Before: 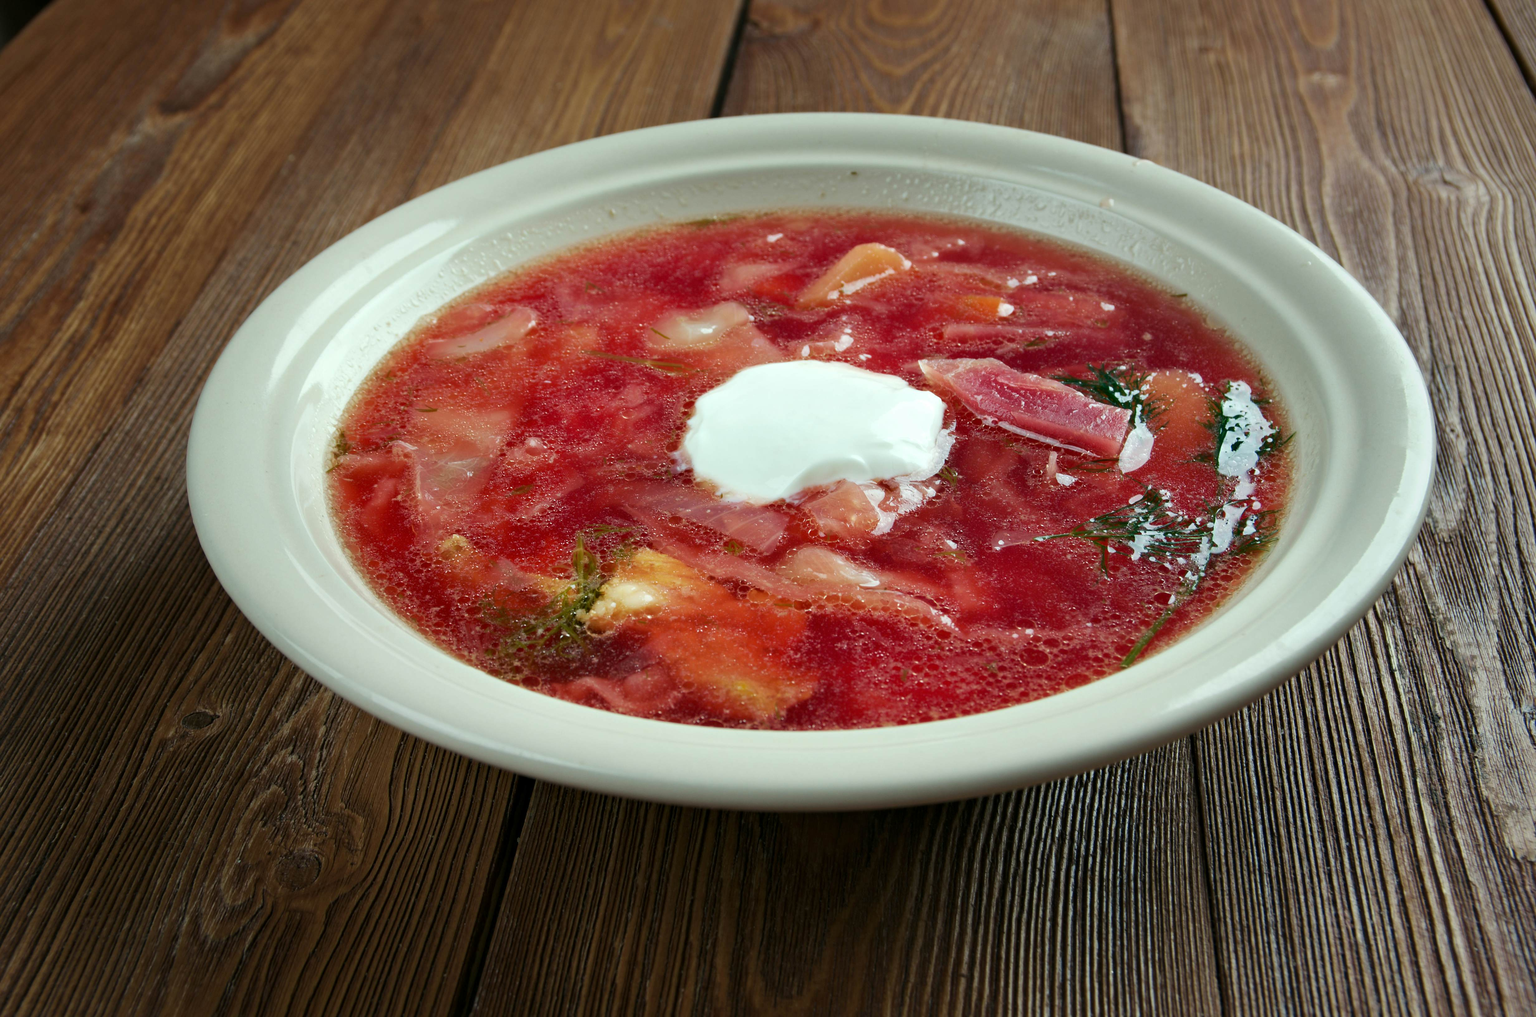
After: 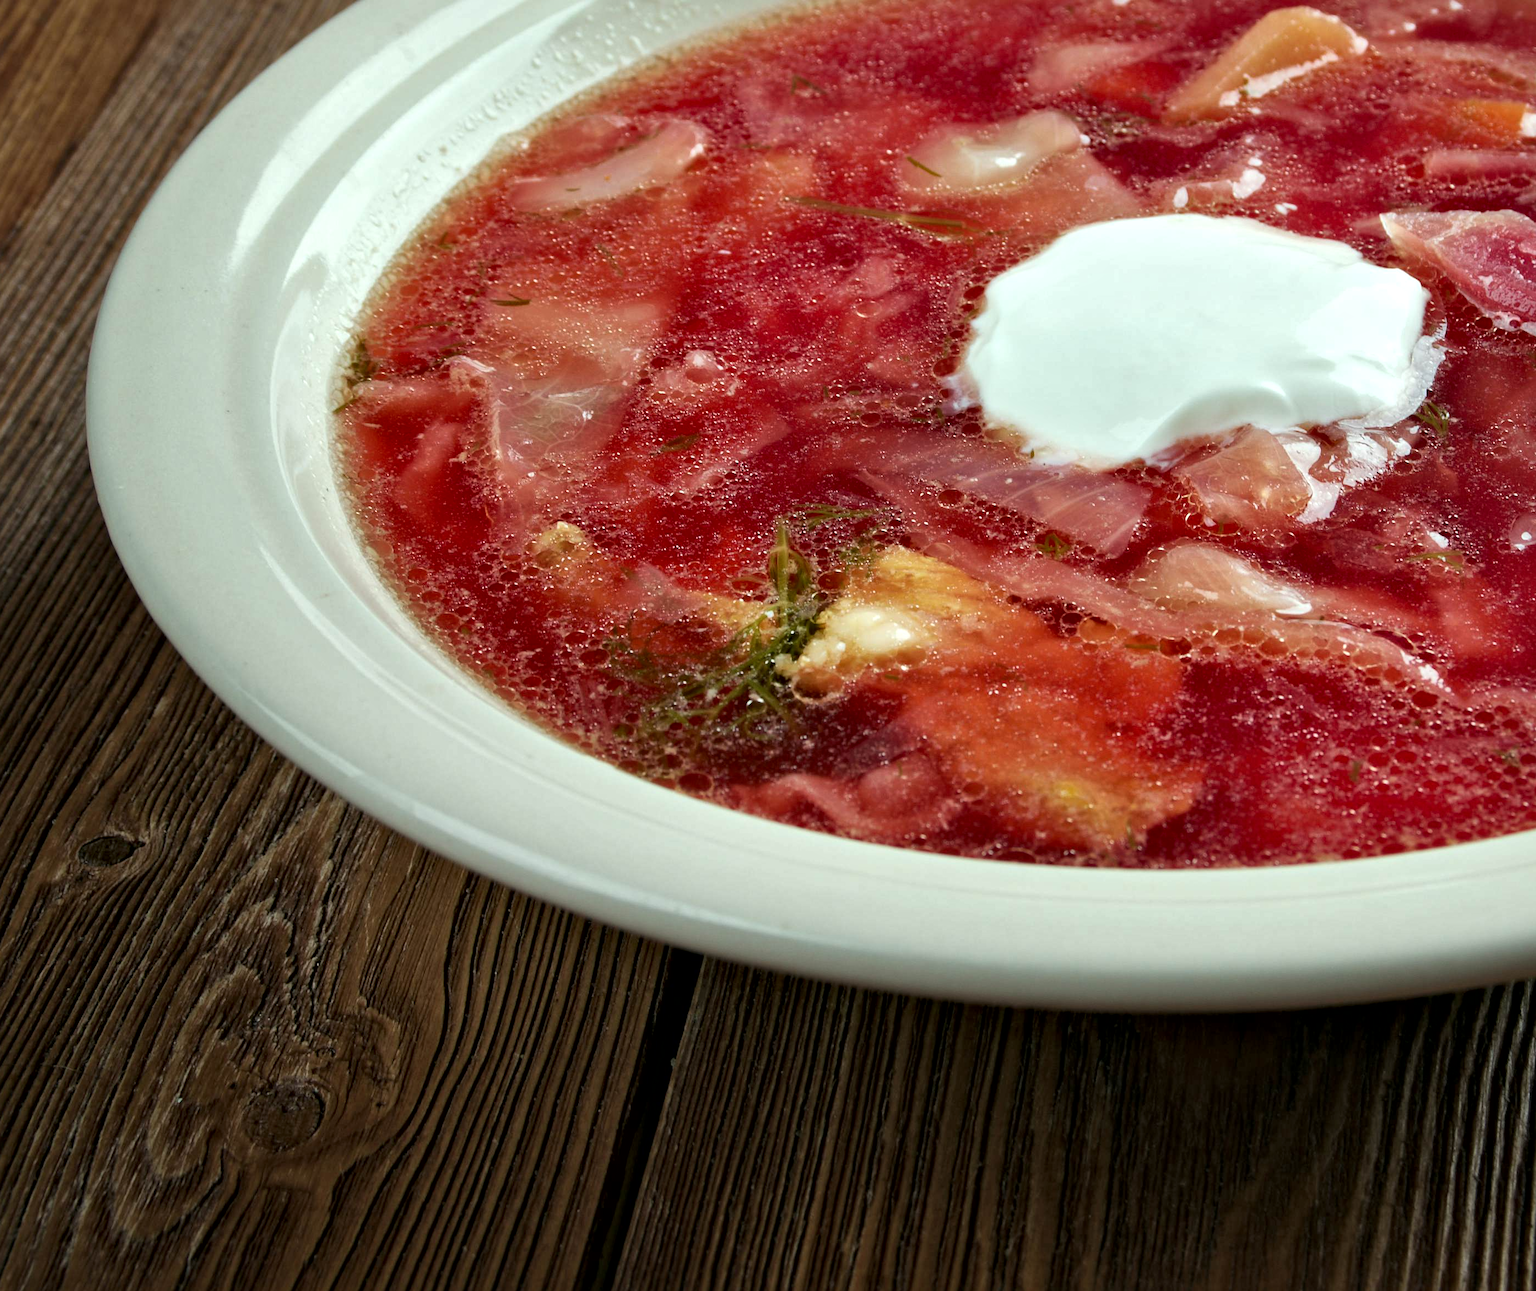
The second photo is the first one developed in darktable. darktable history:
local contrast: mode bilateral grid, contrast 25, coarseness 48, detail 151%, midtone range 0.2
crop: left 8.976%, top 23.555%, right 34.448%, bottom 4.631%
